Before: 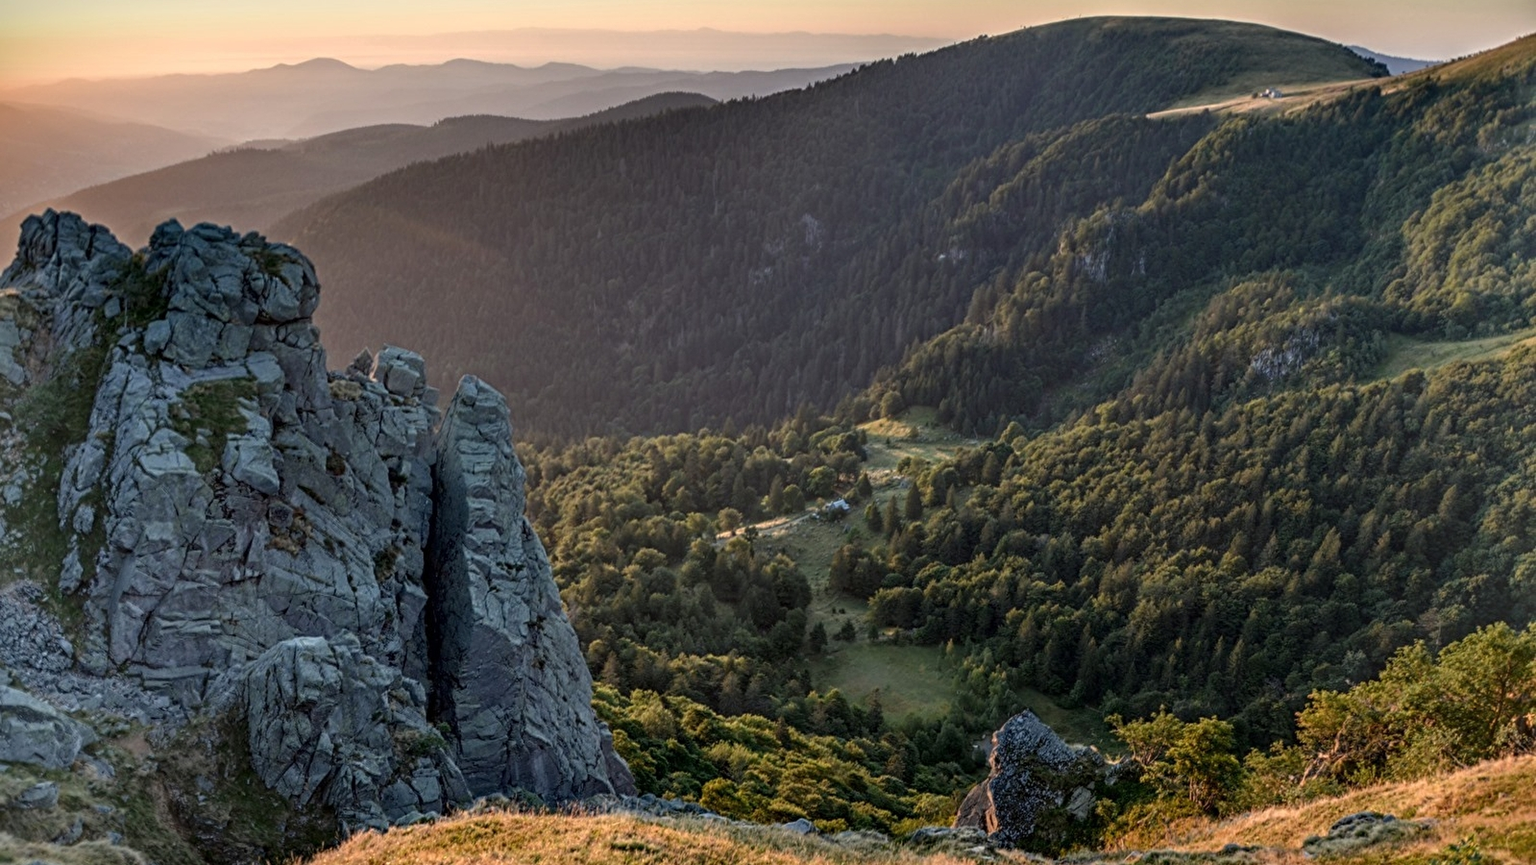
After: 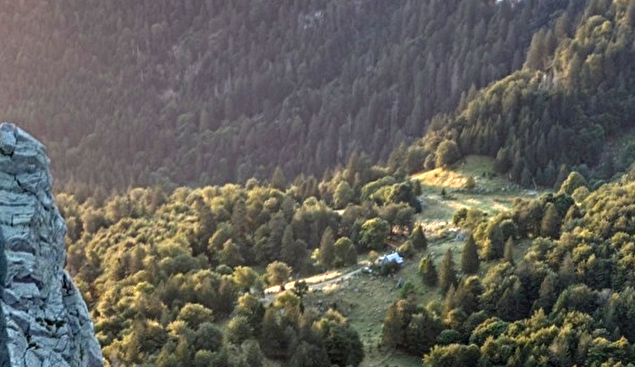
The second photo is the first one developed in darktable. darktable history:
levels: levels [0, 0.352, 0.703]
crop: left 30.134%, top 29.749%, right 30.149%, bottom 29.422%
